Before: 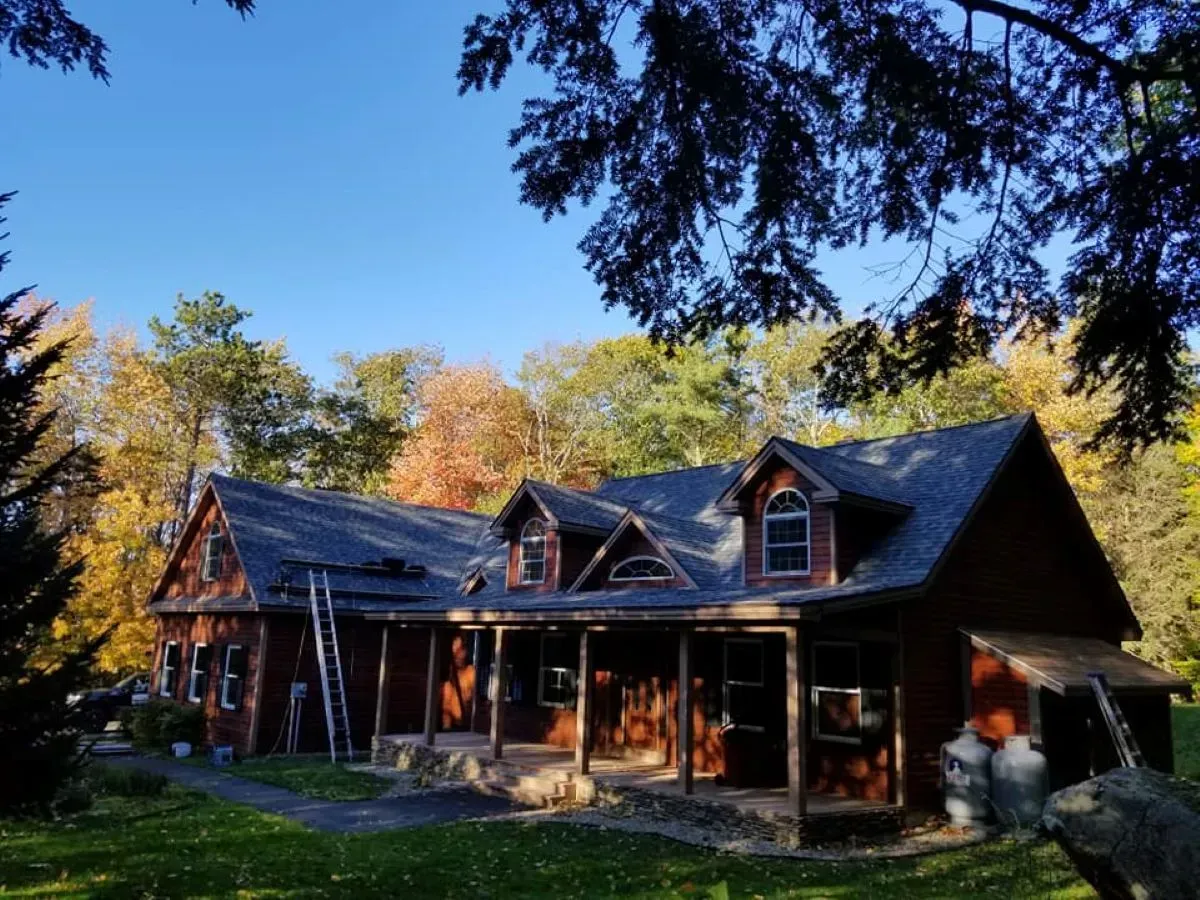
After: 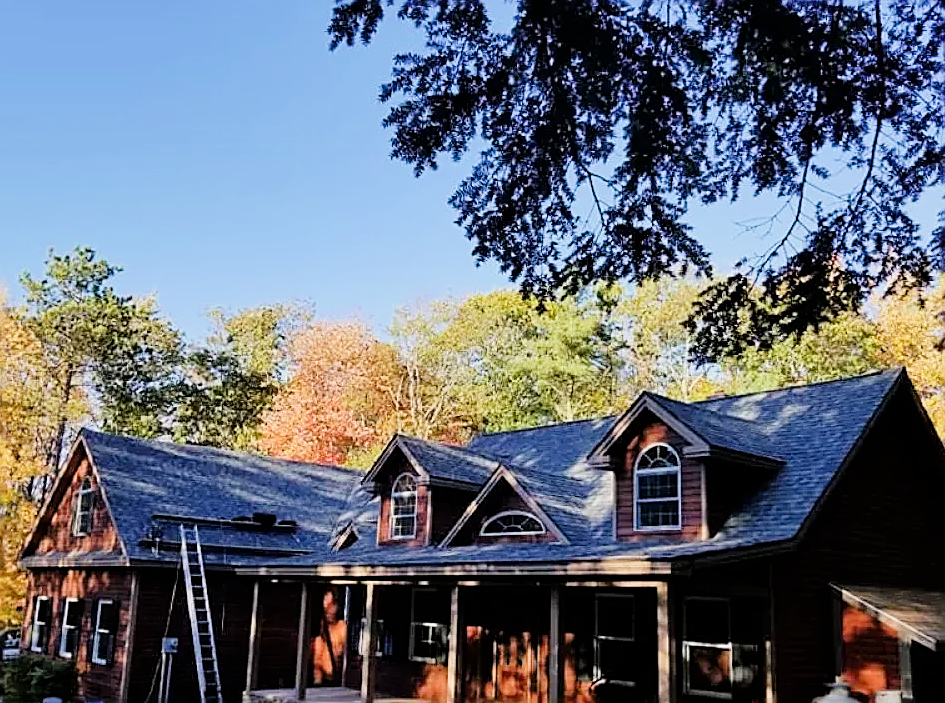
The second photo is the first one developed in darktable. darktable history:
filmic rgb: black relative exposure -7.65 EV, white relative exposure 4.56 EV, hardness 3.61
crop and rotate: left 10.77%, top 5.1%, right 10.41%, bottom 16.76%
sharpen: amount 0.901
exposure: black level correction 0, exposure 1 EV, compensate exposure bias true, compensate highlight preservation false
